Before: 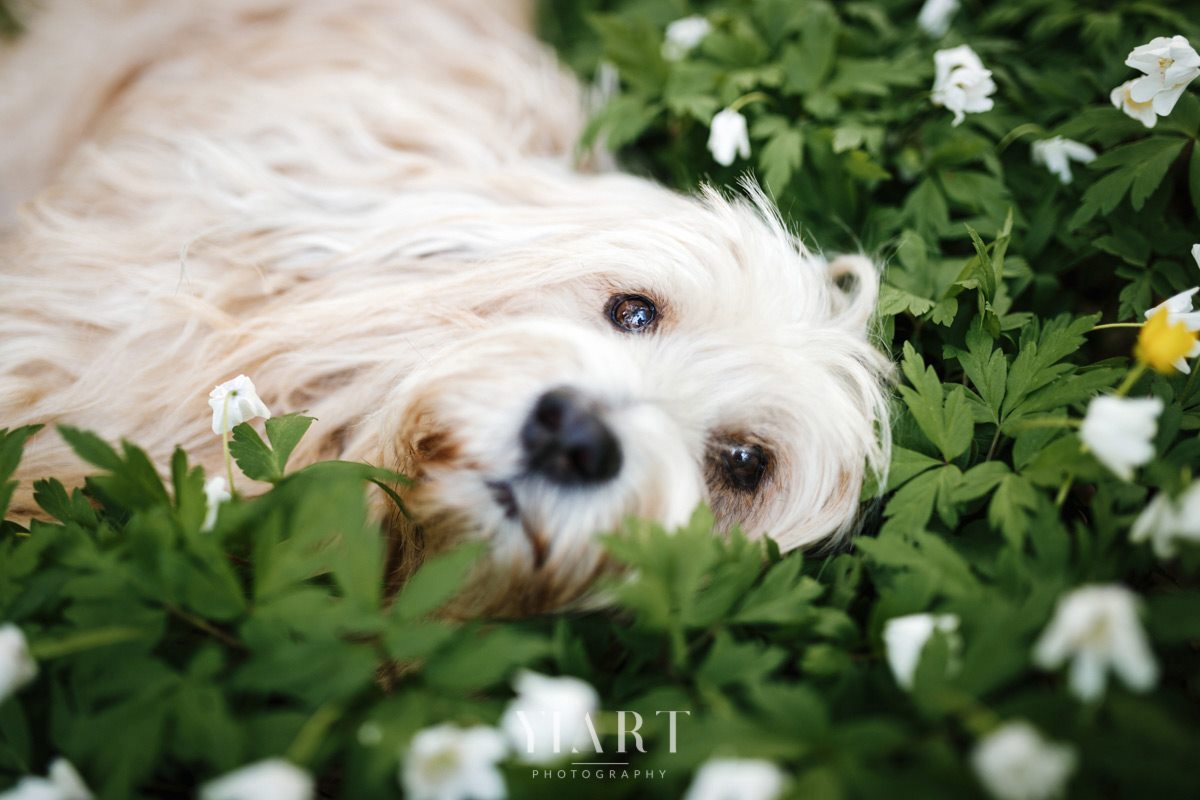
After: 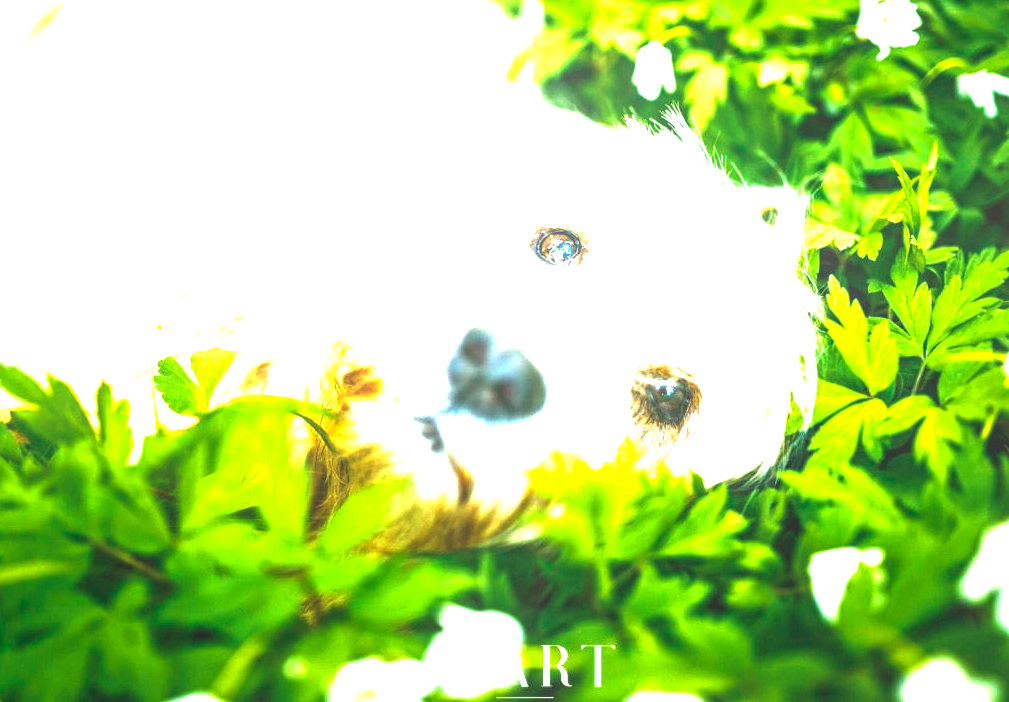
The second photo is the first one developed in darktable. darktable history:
crop: left 6.325%, top 8.311%, right 9.551%, bottom 3.899%
local contrast: detail 109%
color balance rgb: shadows lift › chroma 11.613%, shadows lift › hue 132.56°, highlights gain › chroma 0.217%, highlights gain › hue 332.73°, perceptual saturation grading › global saturation 1.959%, perceptual saturation grading › highlights -2.644%, perceptual saturation grading › mid-tones 3.766%, perceptual saturation grading › shadows 7.594%, perceptual brilliance grading › global brilliance 34.68%, perceptual brilliance grading › highlights 50.108%, perceptual brilliance grading › mid-tones 59.137%, perceptual brilliance grading › shadows 34.644%, global vibrance 59.948%
contrast brightness saturation: saturation -0.091
